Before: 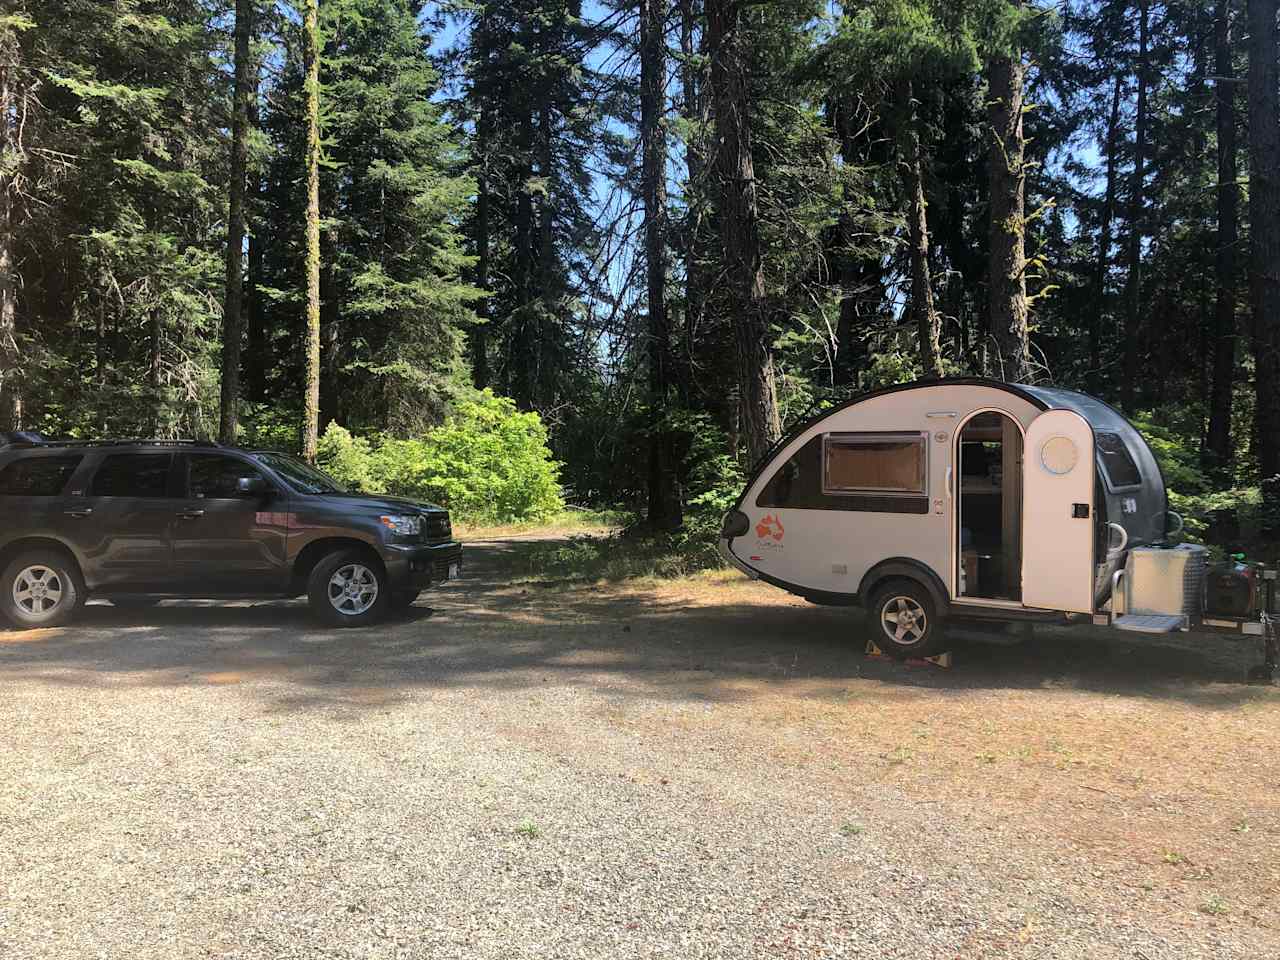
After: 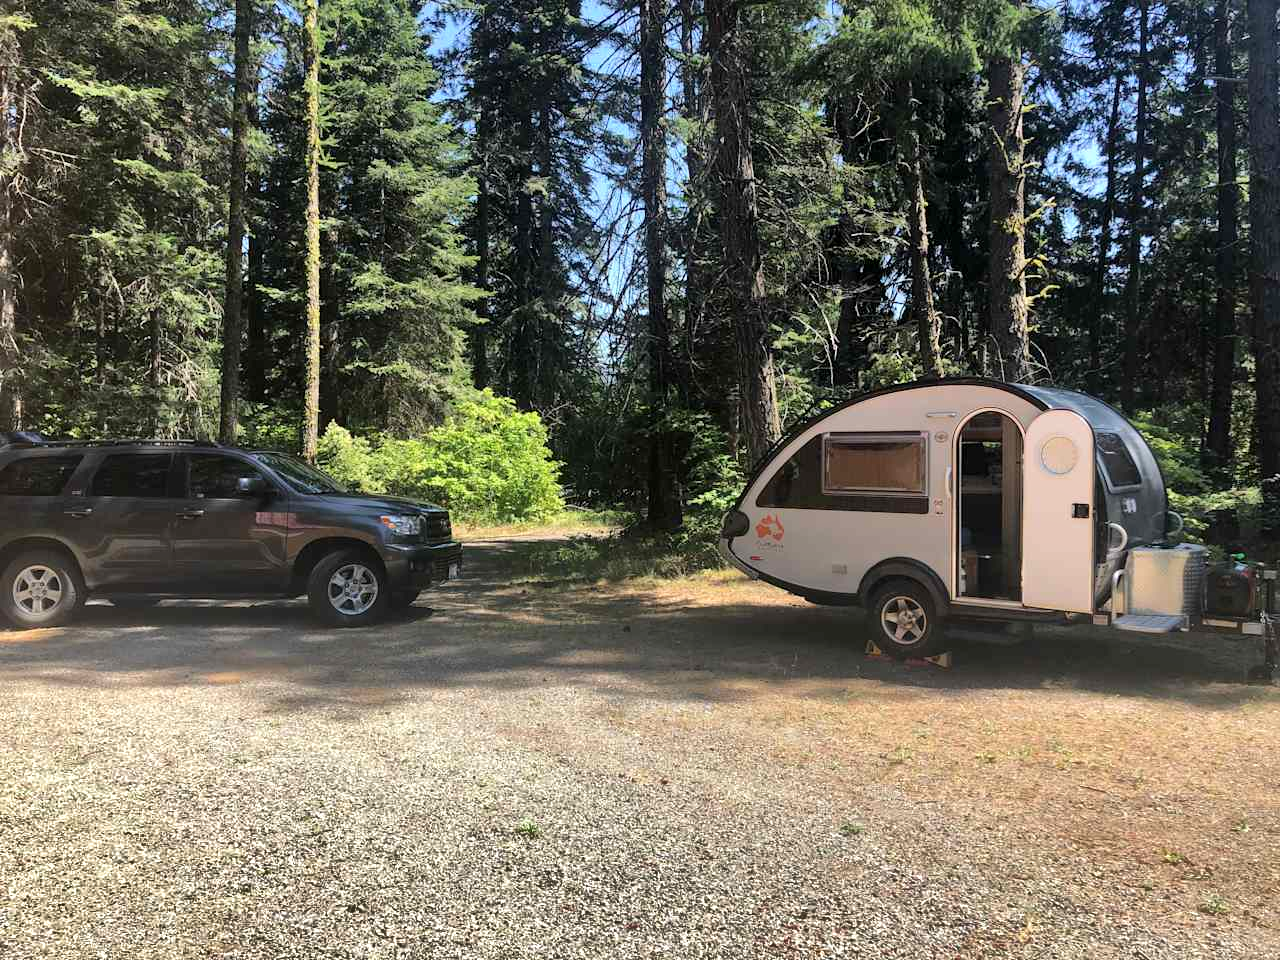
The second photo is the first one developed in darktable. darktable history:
shadows and highlights: radius 108.52, shadows 44.07, highlights -67.8, low approximation 0.01, soften with gaussian
exposure: black level correction 0.001, exposure 0.14 EV, compensate highlight preservation false
